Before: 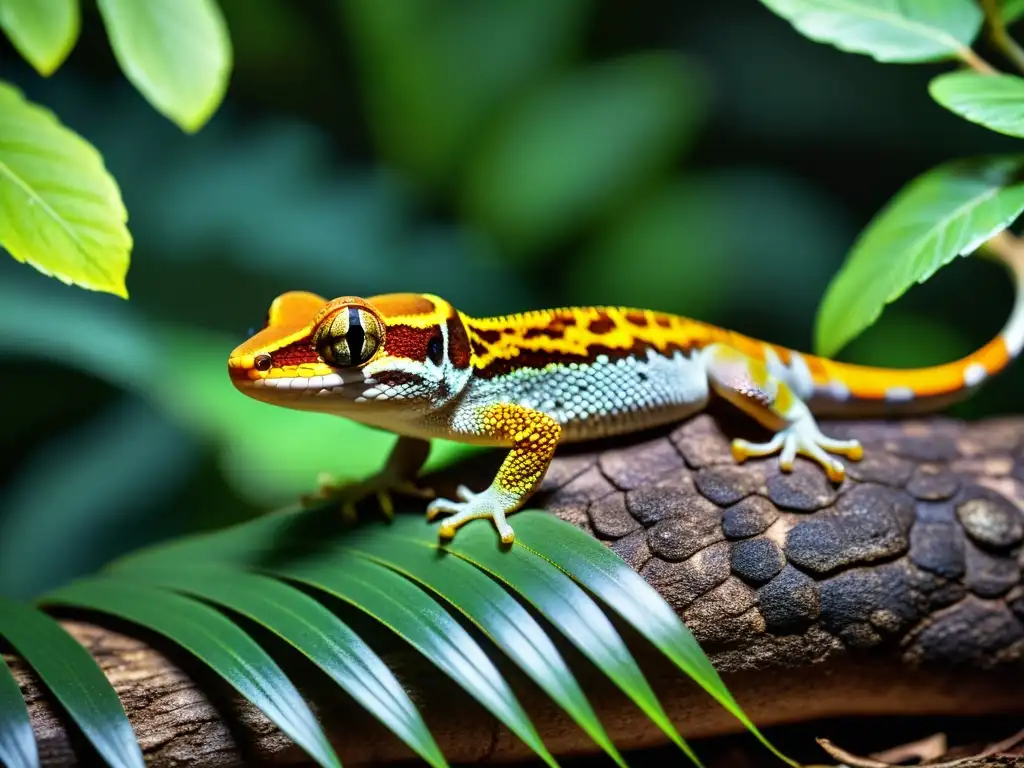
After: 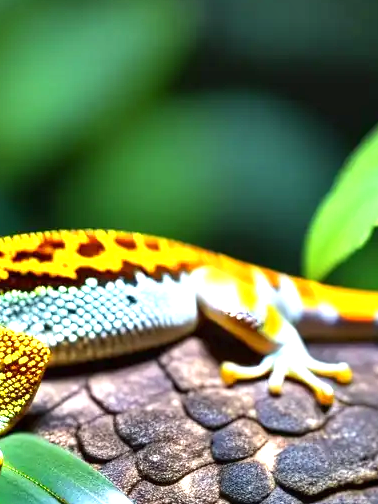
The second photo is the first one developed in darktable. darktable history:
exposure: black level correction 0, exposure 1 EV, compensate exposure bias true, compensate highlight preservation false
shadows and highlights: soften with gaussian
crop and rotate: left 49.936%, top 10.094%, right 13.136%, bottom 24.256%
